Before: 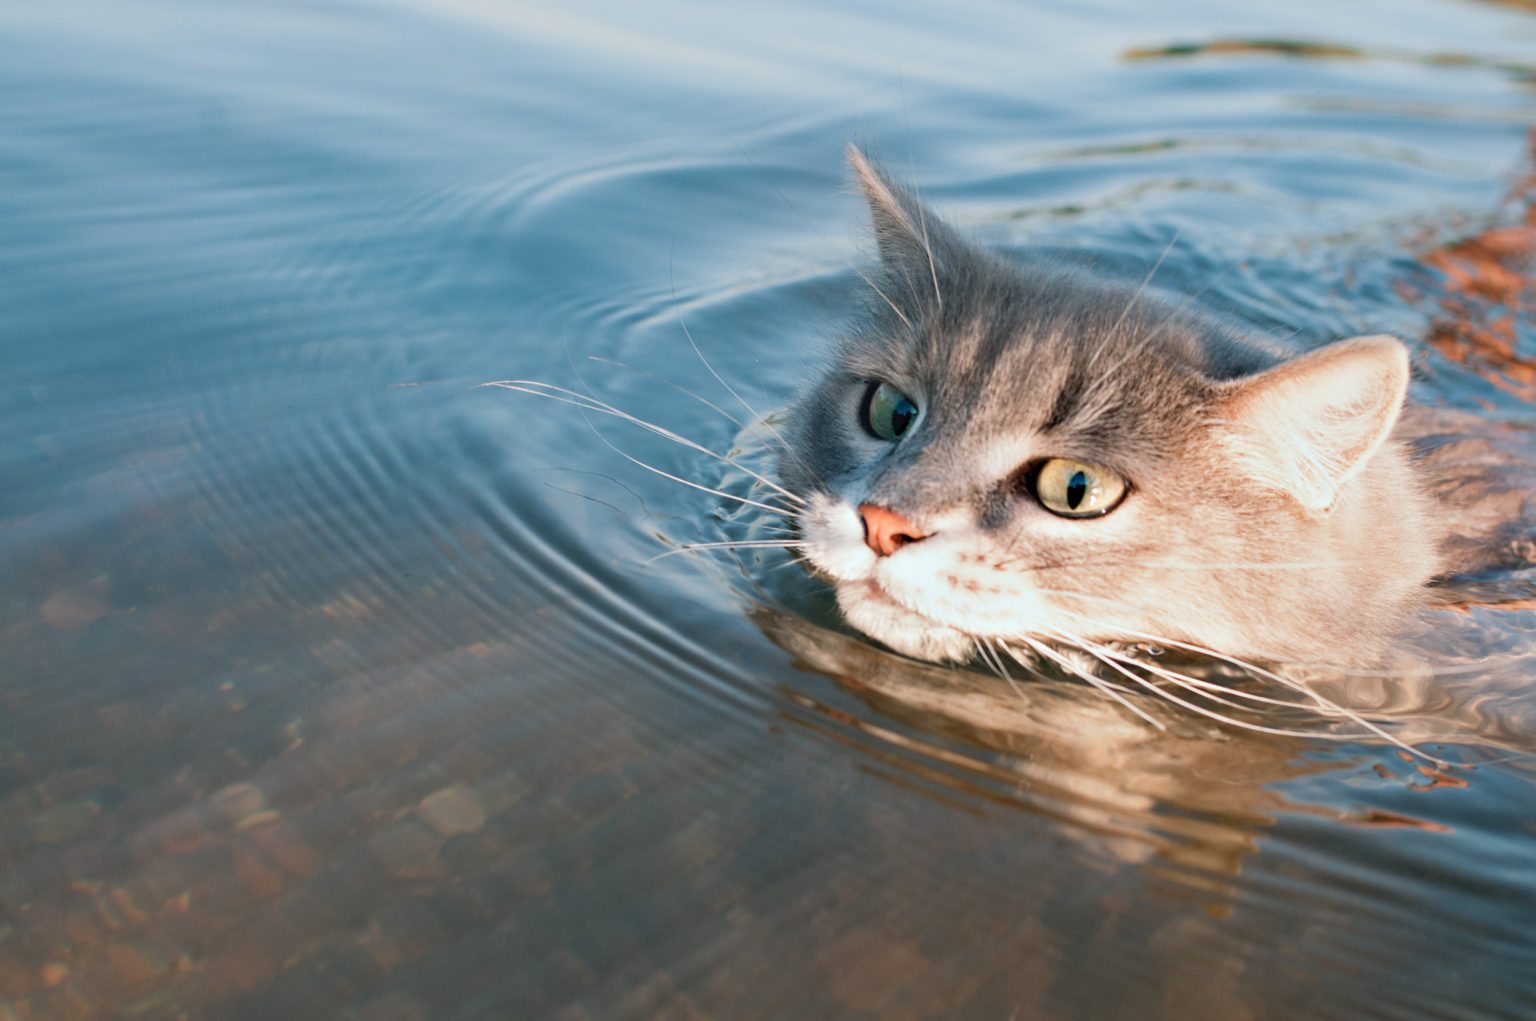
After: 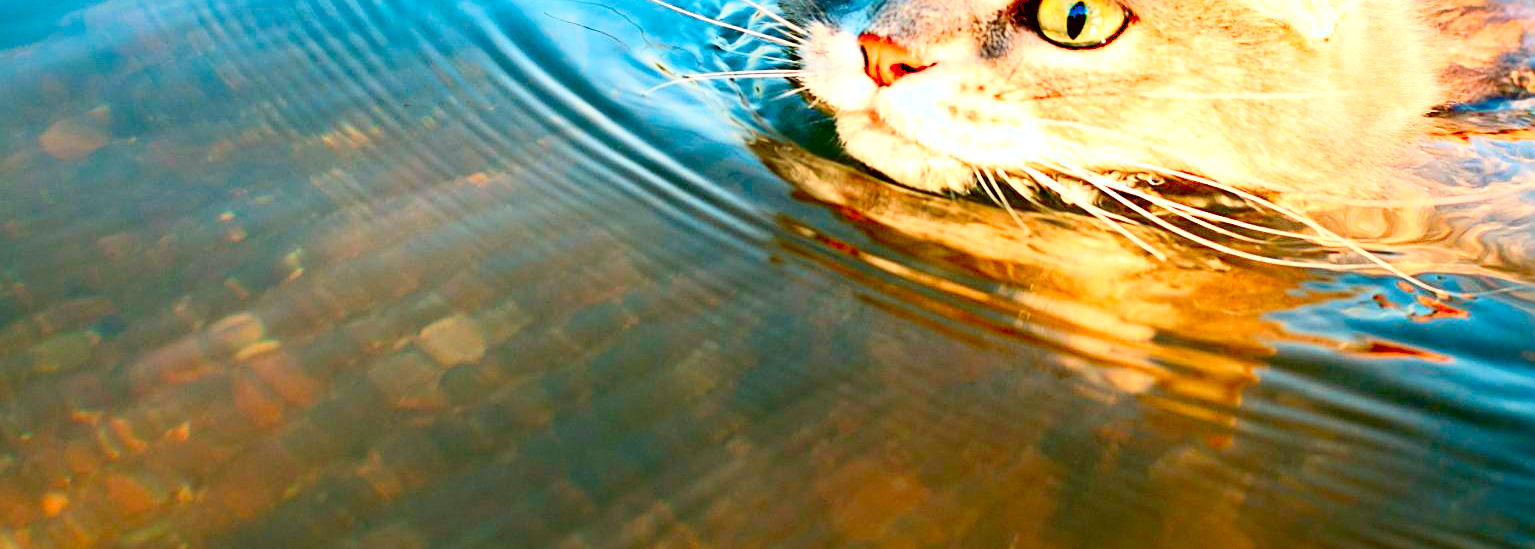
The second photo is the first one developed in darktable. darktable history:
contrast brightness saturation: contrast 0.267, brightness 0.025, saturation 0.883
exposure: black level correction 0.009, exposure 0.015 EV, compensate highlight preservation false
levels: levels [0, 0.445, 1]
sharpen: on, module defaults
color correction: highlights a* -1.38, highlights b* 10.34, shadows a* 0.397, shadows b* 18.59
crop and rotate: top 46.154%, right 0.027%
haze removal: compatibility mode true, adaptive false
tone equalizer: -8 EV -0.726 EV, -7 EV -0.68 EV, -6 EV -0.569 EV, -5 EV -0.389 EV, -3 EV 0.401 EV, -2 EV 0.6 EV, -1 EV 0.676 EV, +0 EV 0.72 EV
